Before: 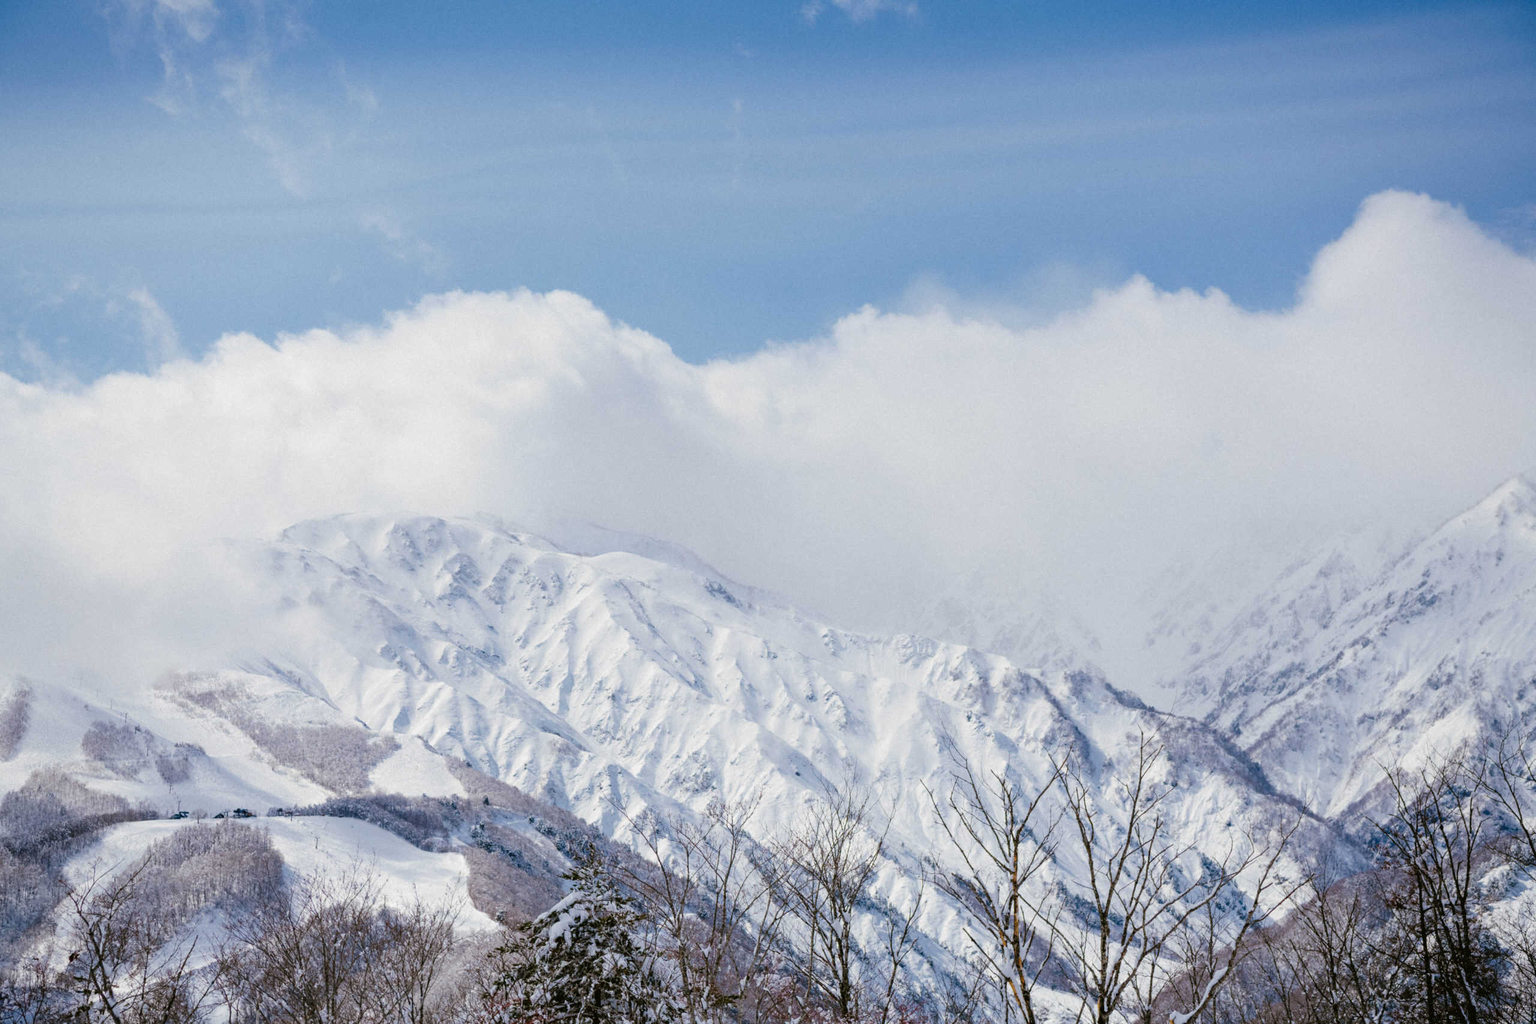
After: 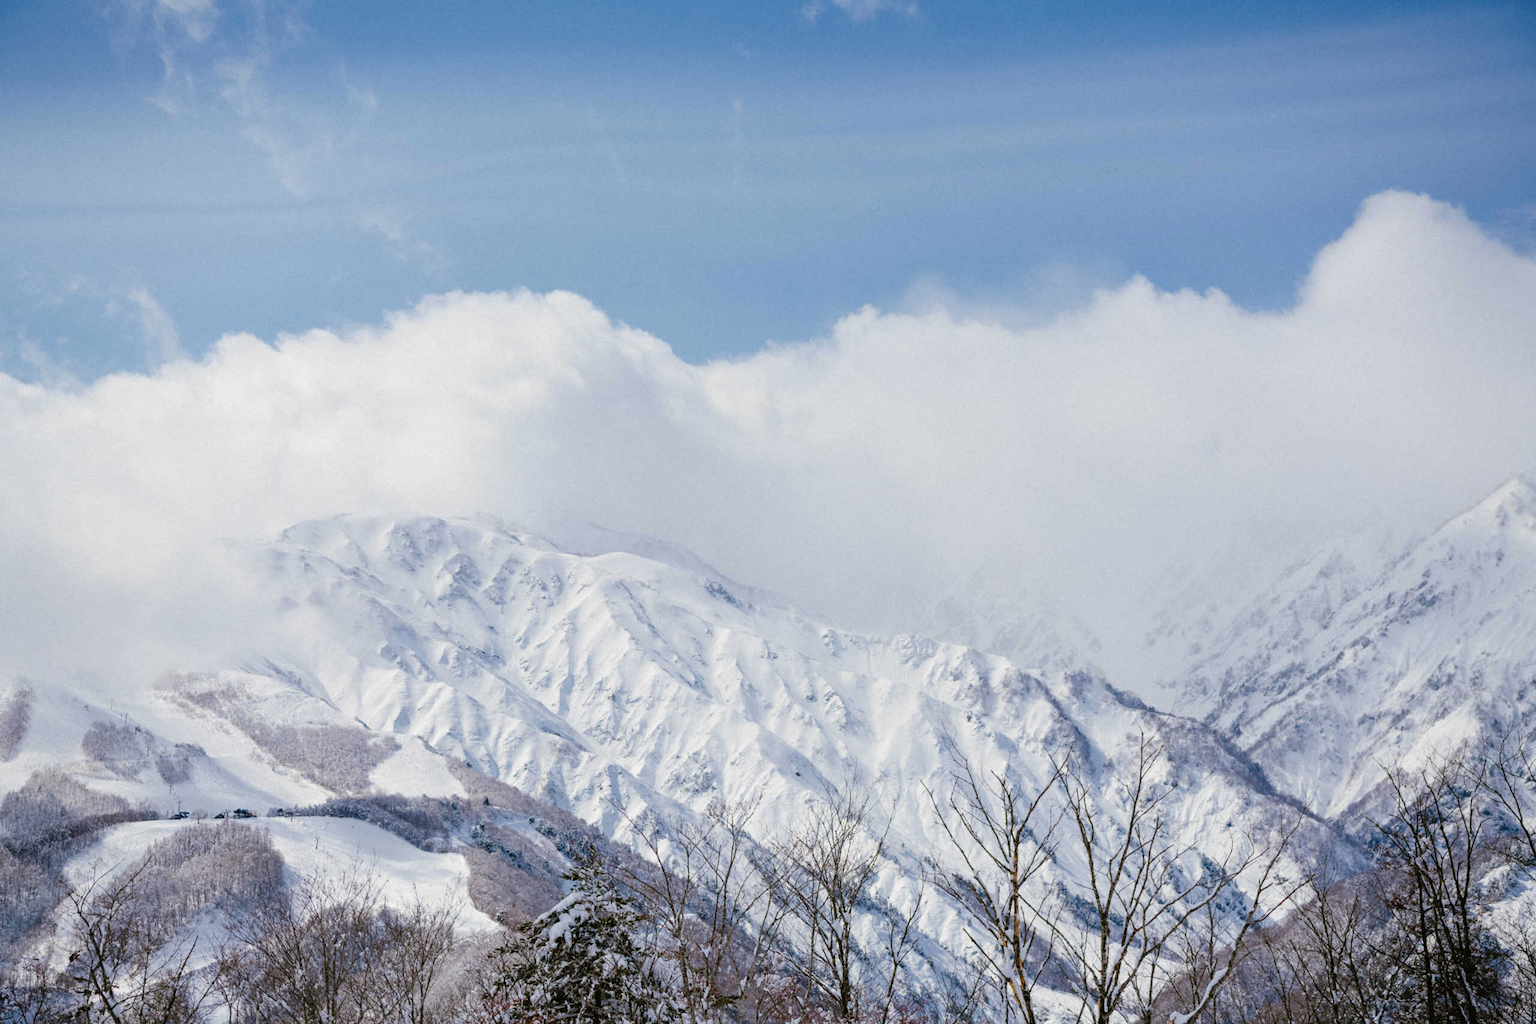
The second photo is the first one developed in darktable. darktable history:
contrast brightness saturation: saturation -0.031
